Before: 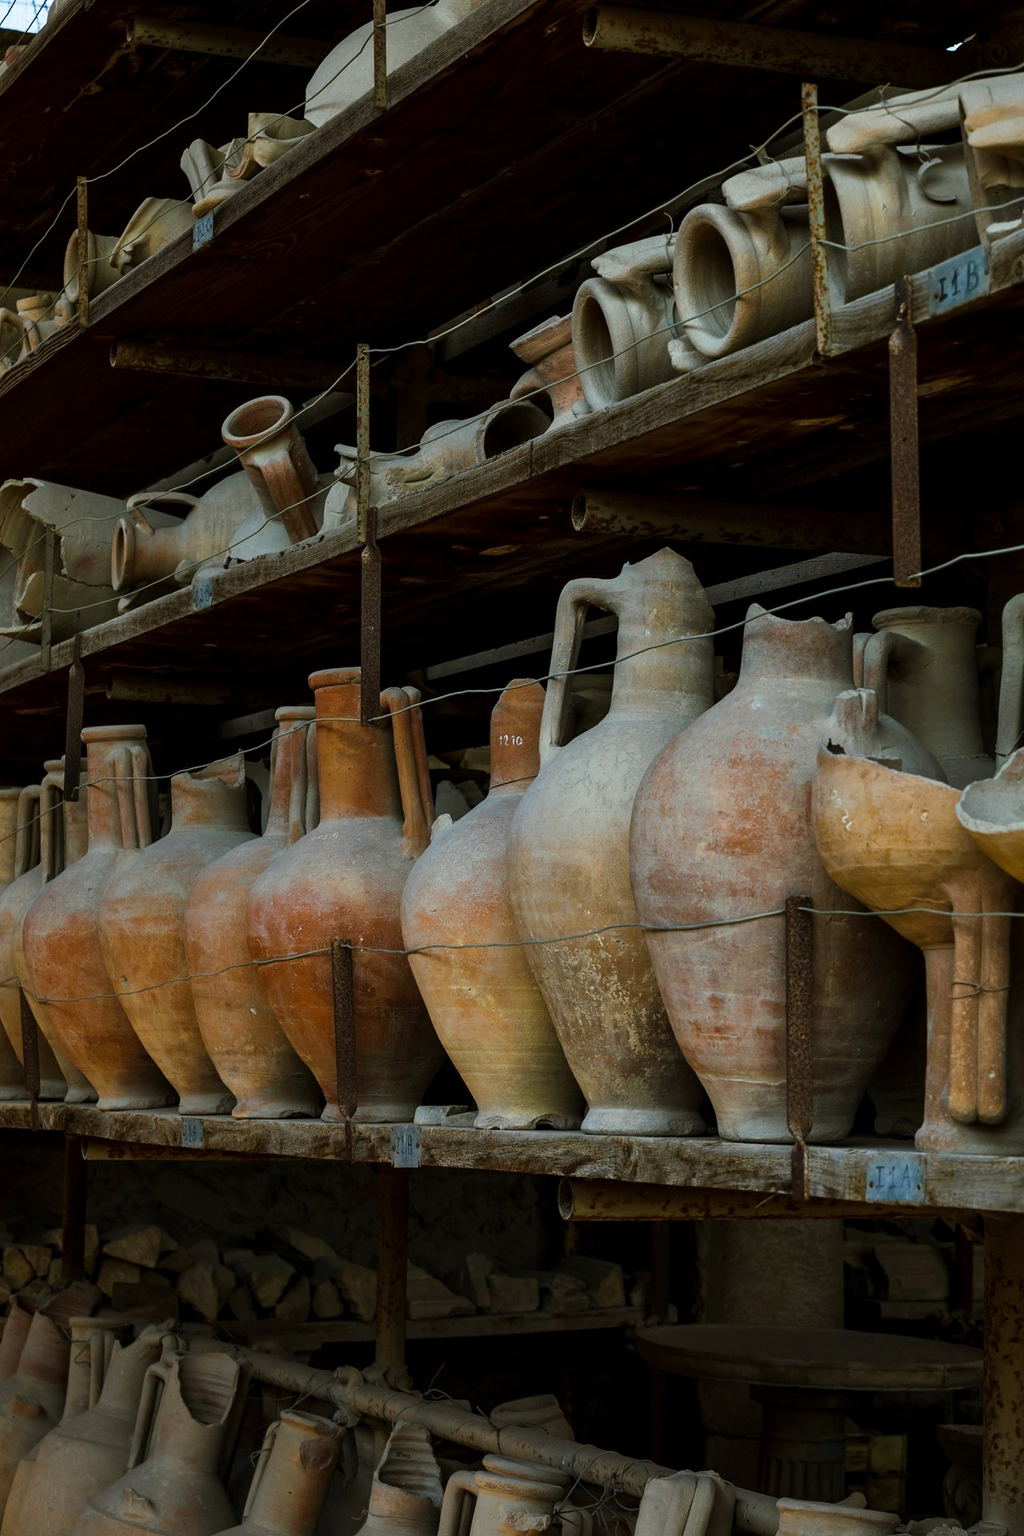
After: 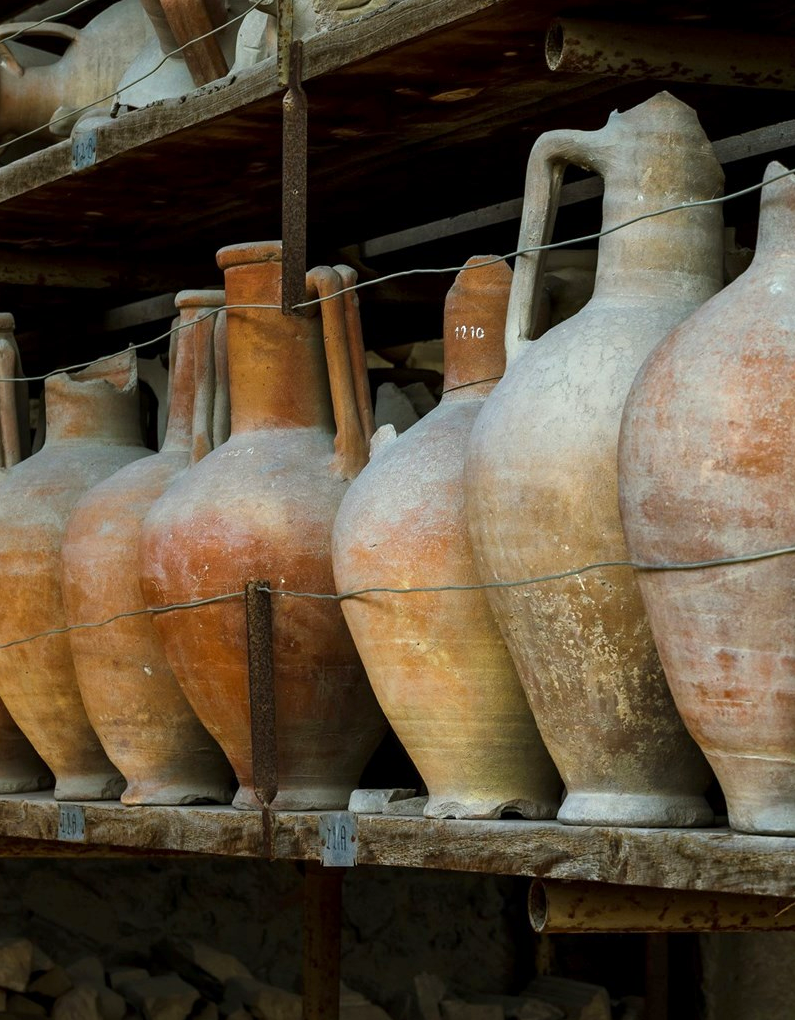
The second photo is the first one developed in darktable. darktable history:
crop: left 13.249%, top 30.906%, right 24.637%, bottom 15.938%
exposure: exposure 0.559 EV, compensate exposure bias true, compensate highlight preservation false
